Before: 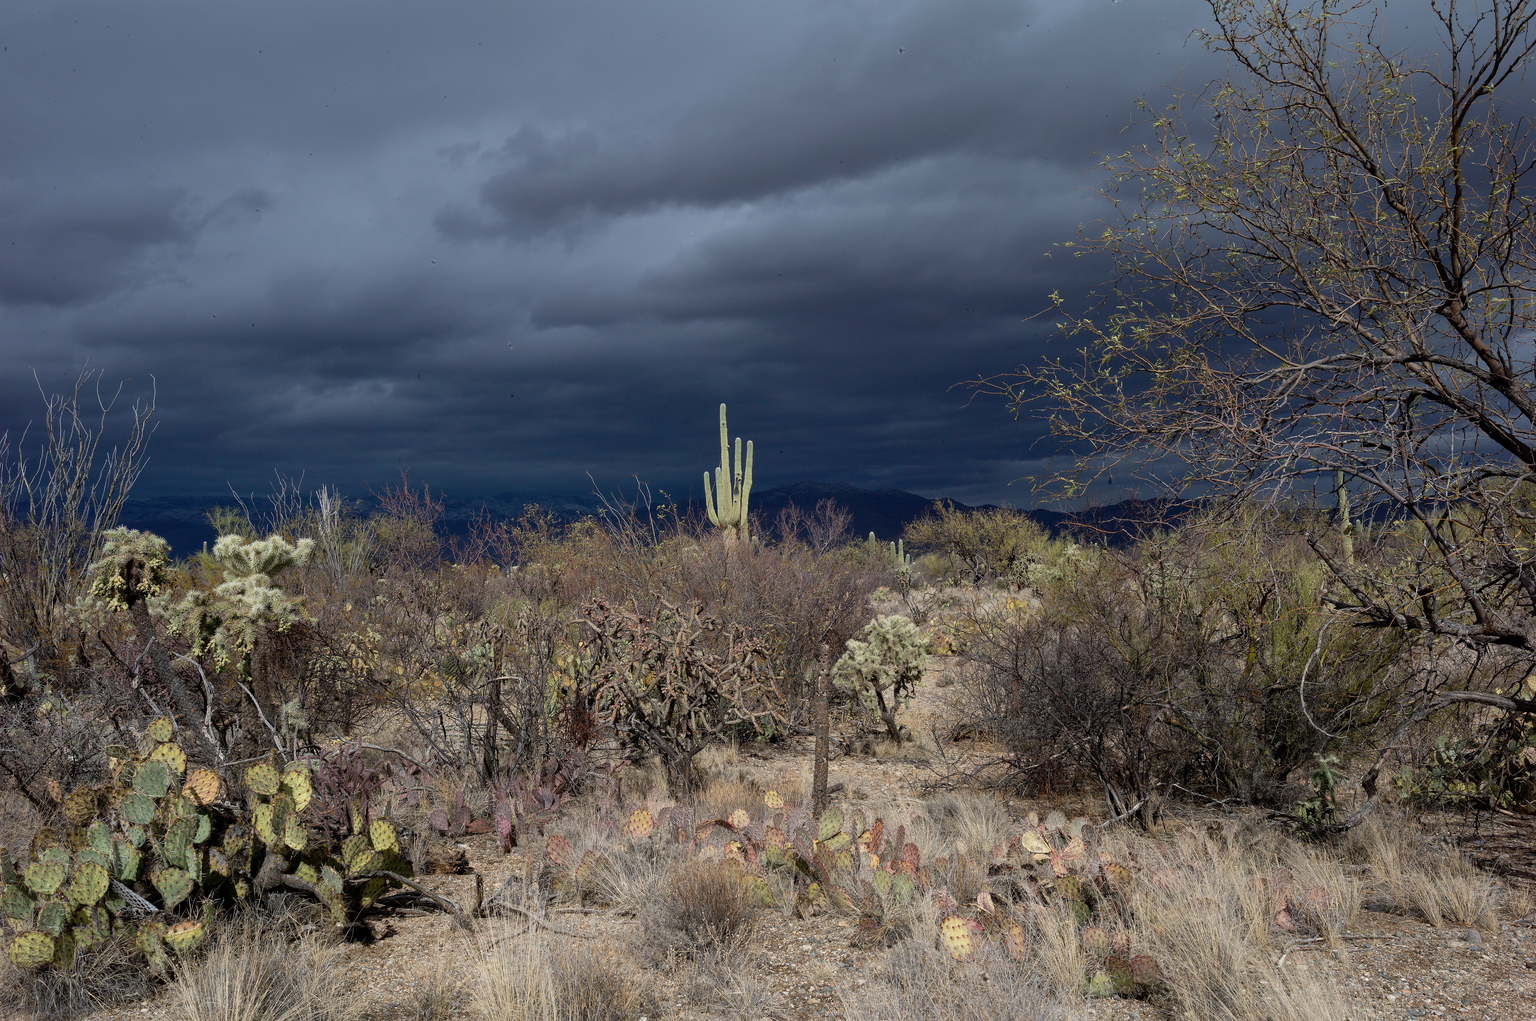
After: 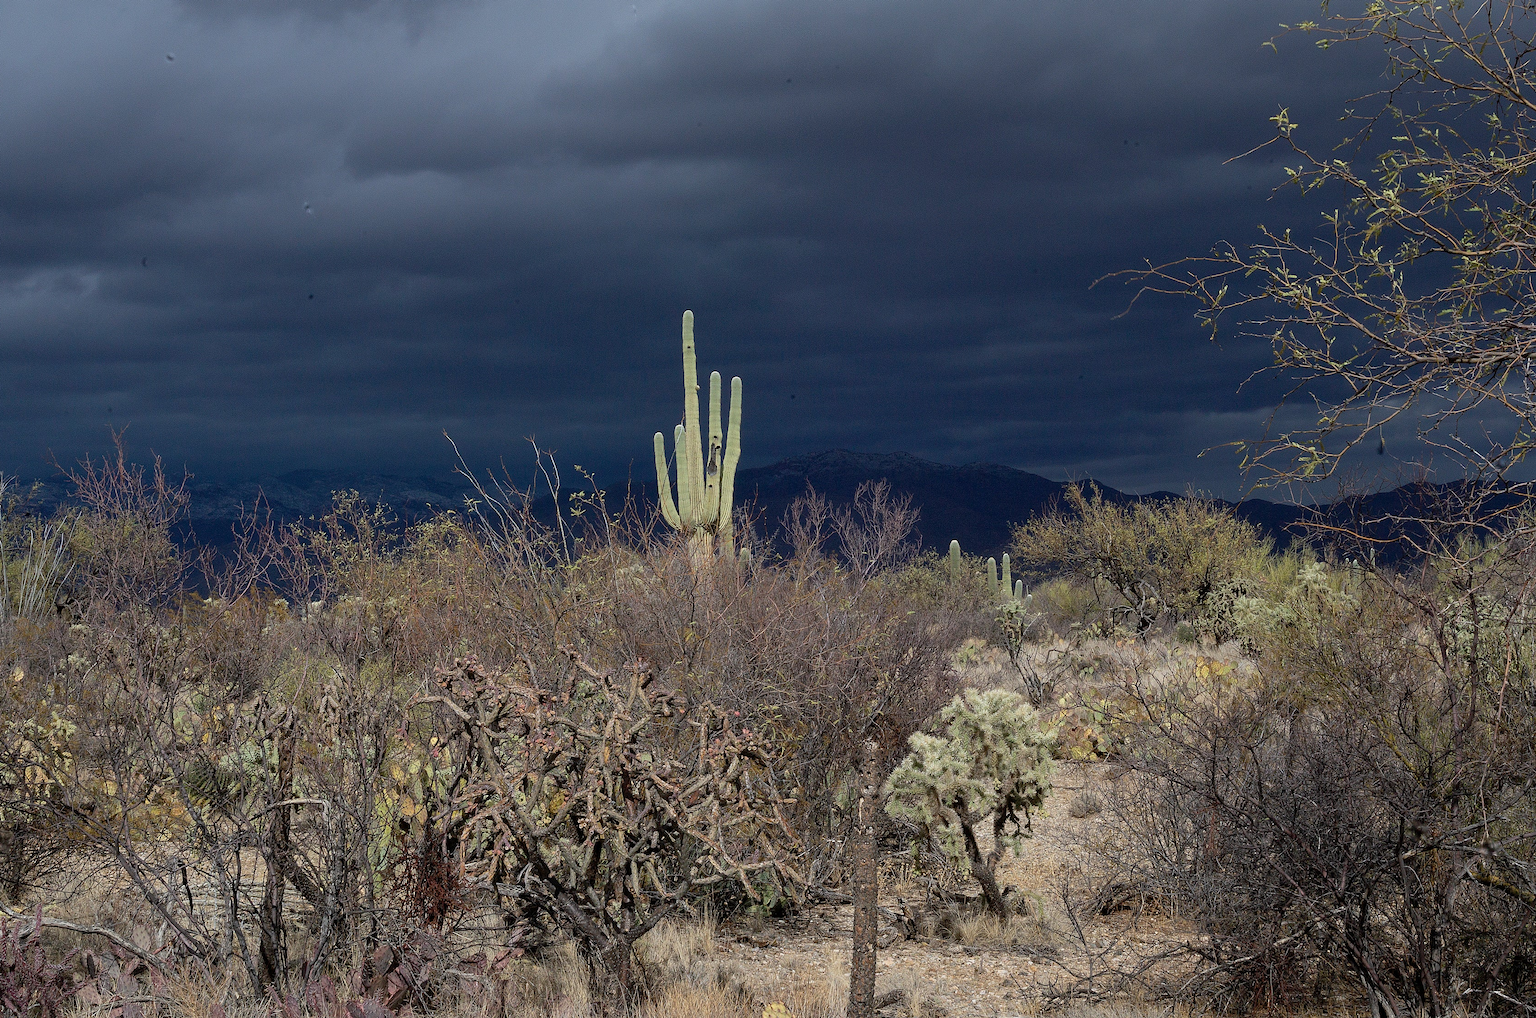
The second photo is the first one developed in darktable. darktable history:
crop and rotate: left 22.038%, top 22.542%, right 22.05%, bottom 21.682%
